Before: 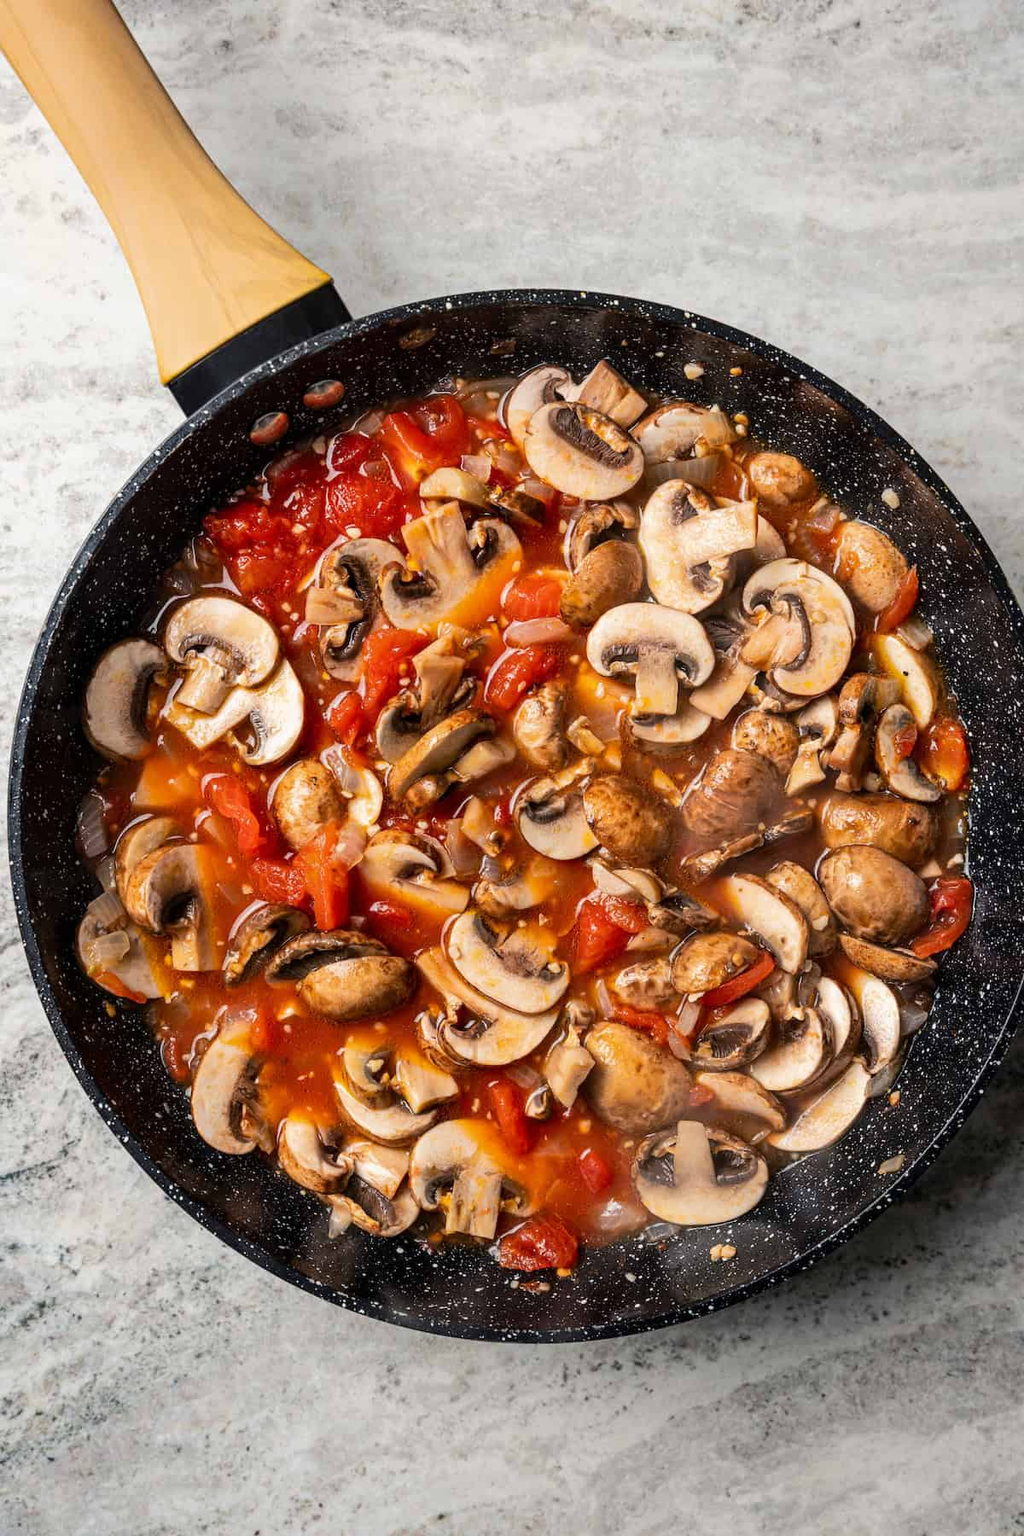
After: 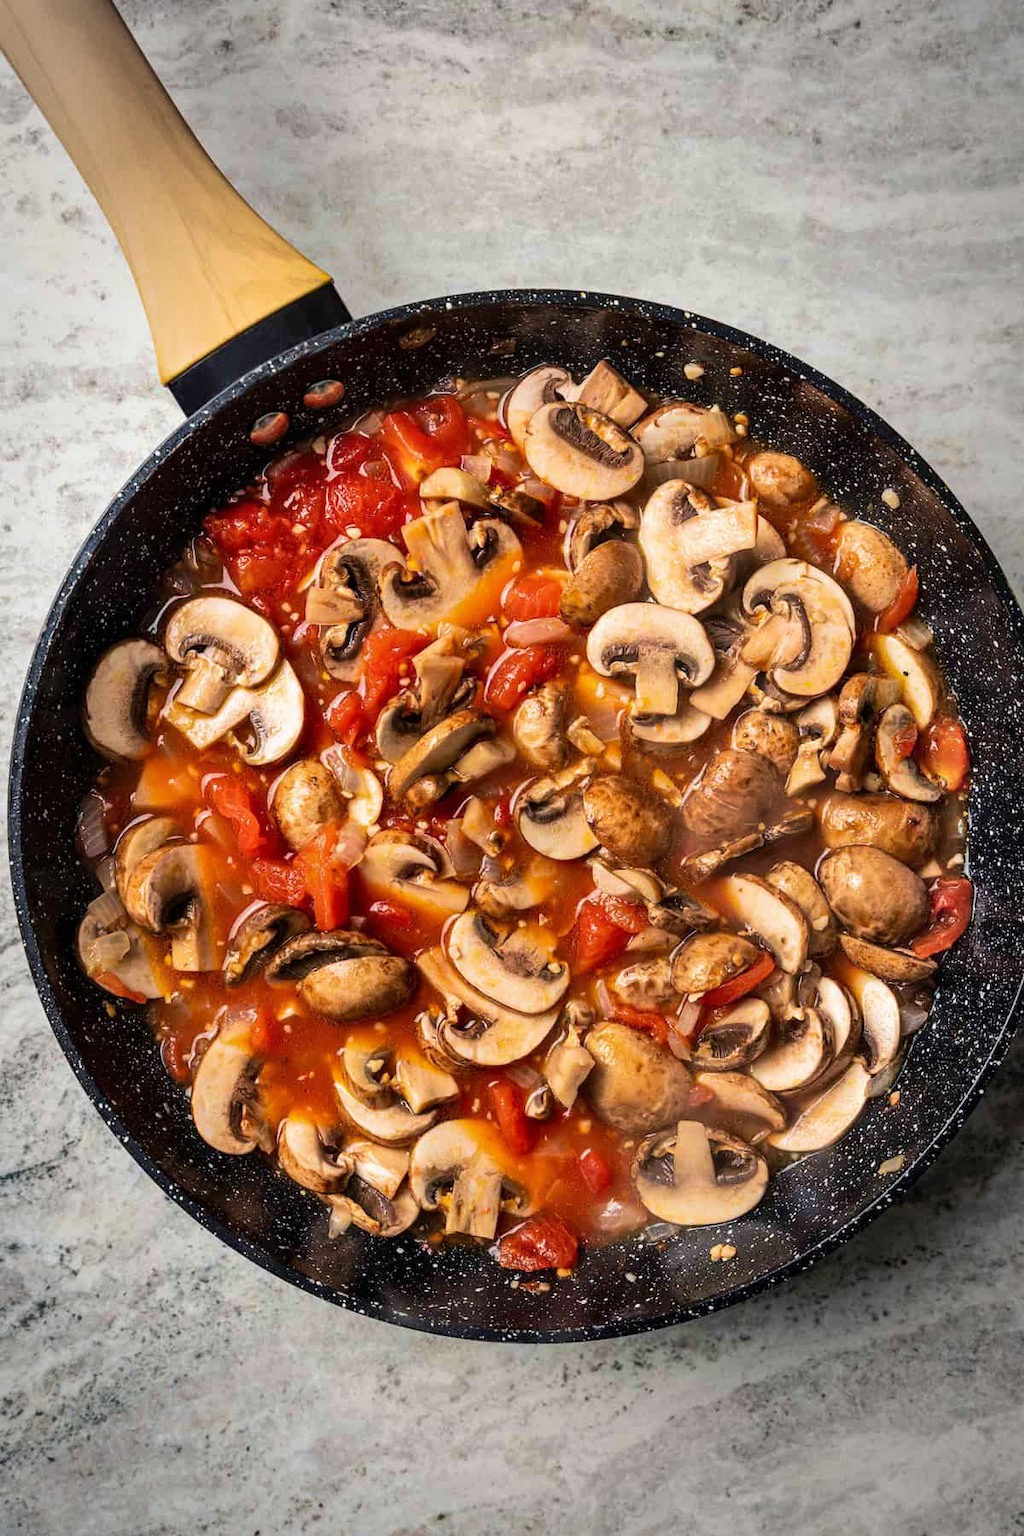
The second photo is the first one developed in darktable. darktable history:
shadows and highlights: low approximation 0.01, soften with gaussian
vignetting: brightness -0.292, automatic ratio true
velvia: strength 44.97%
